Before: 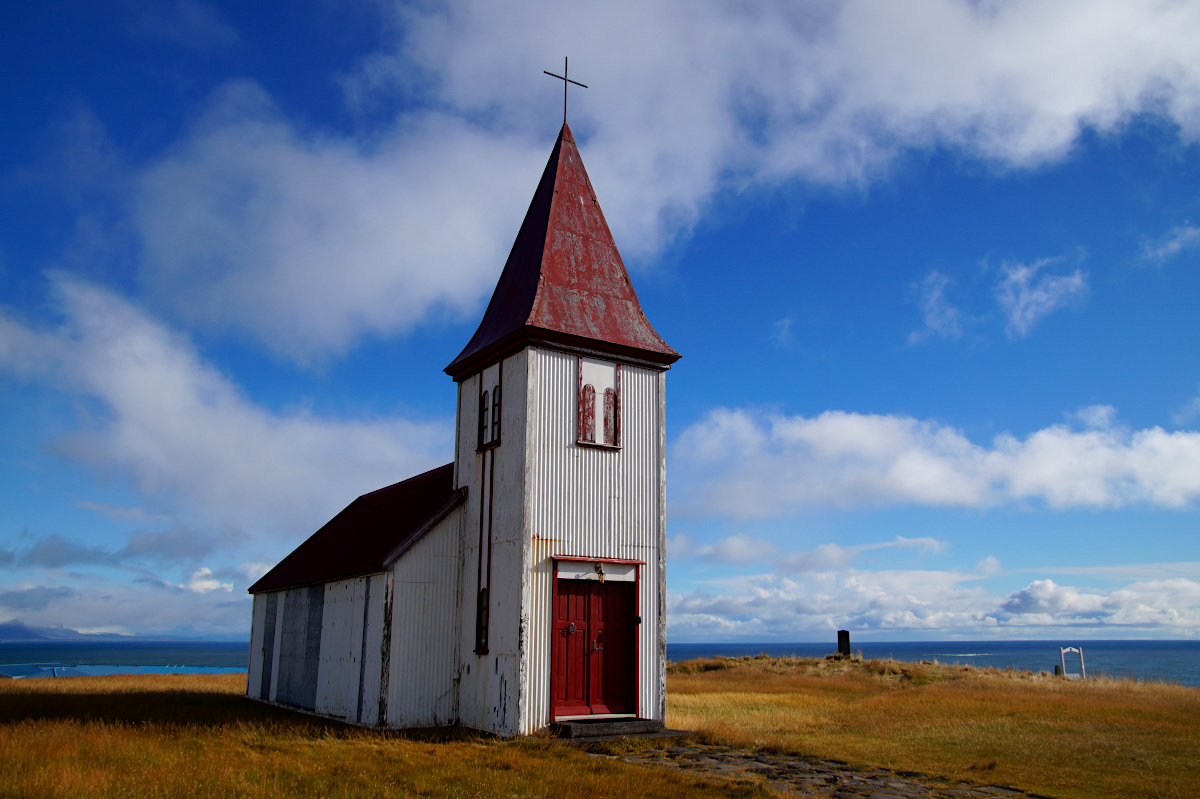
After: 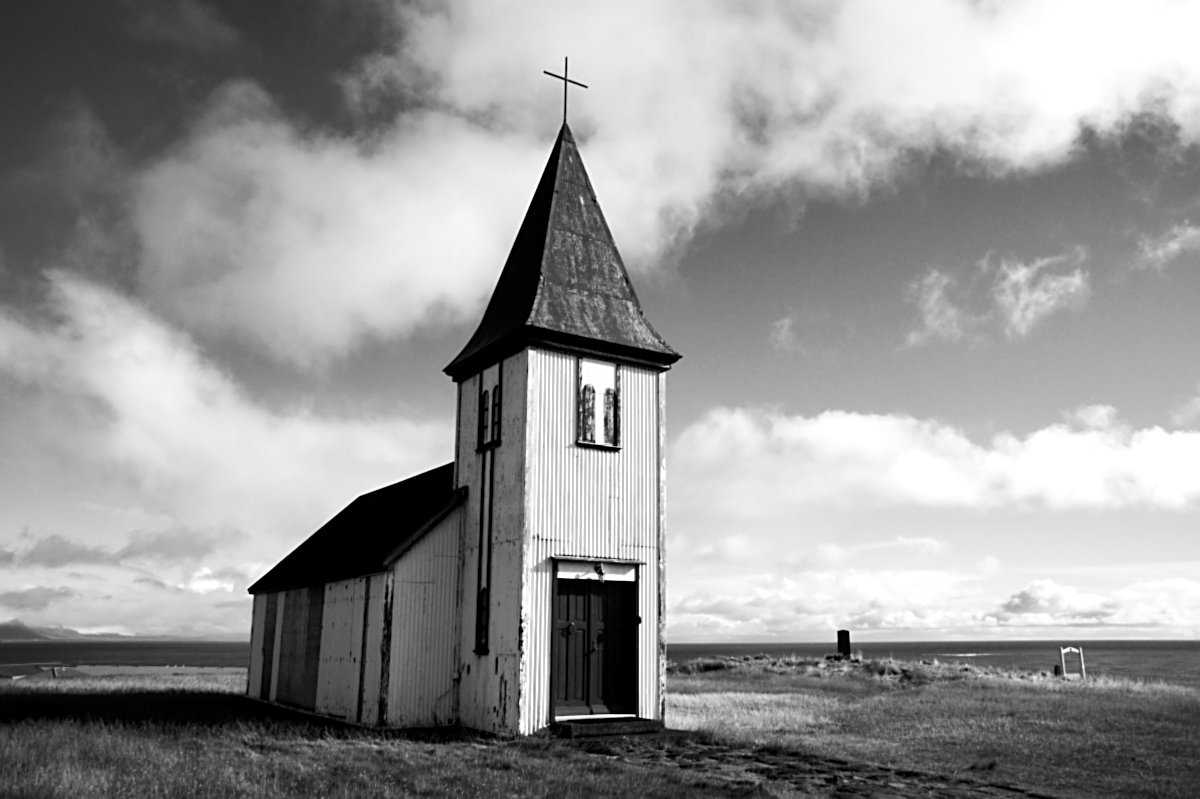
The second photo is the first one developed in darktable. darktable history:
sharpen: on, module defaults
local contrast: highlights 100%, shadows 100%, detail 120%, midtone range 0.2
exposure: black level correction 0, exposure 0.7 EV, compensate highlight preservation false
lowpass: radius 0.76, contrast 1.56, saturation 0, unbound 0
